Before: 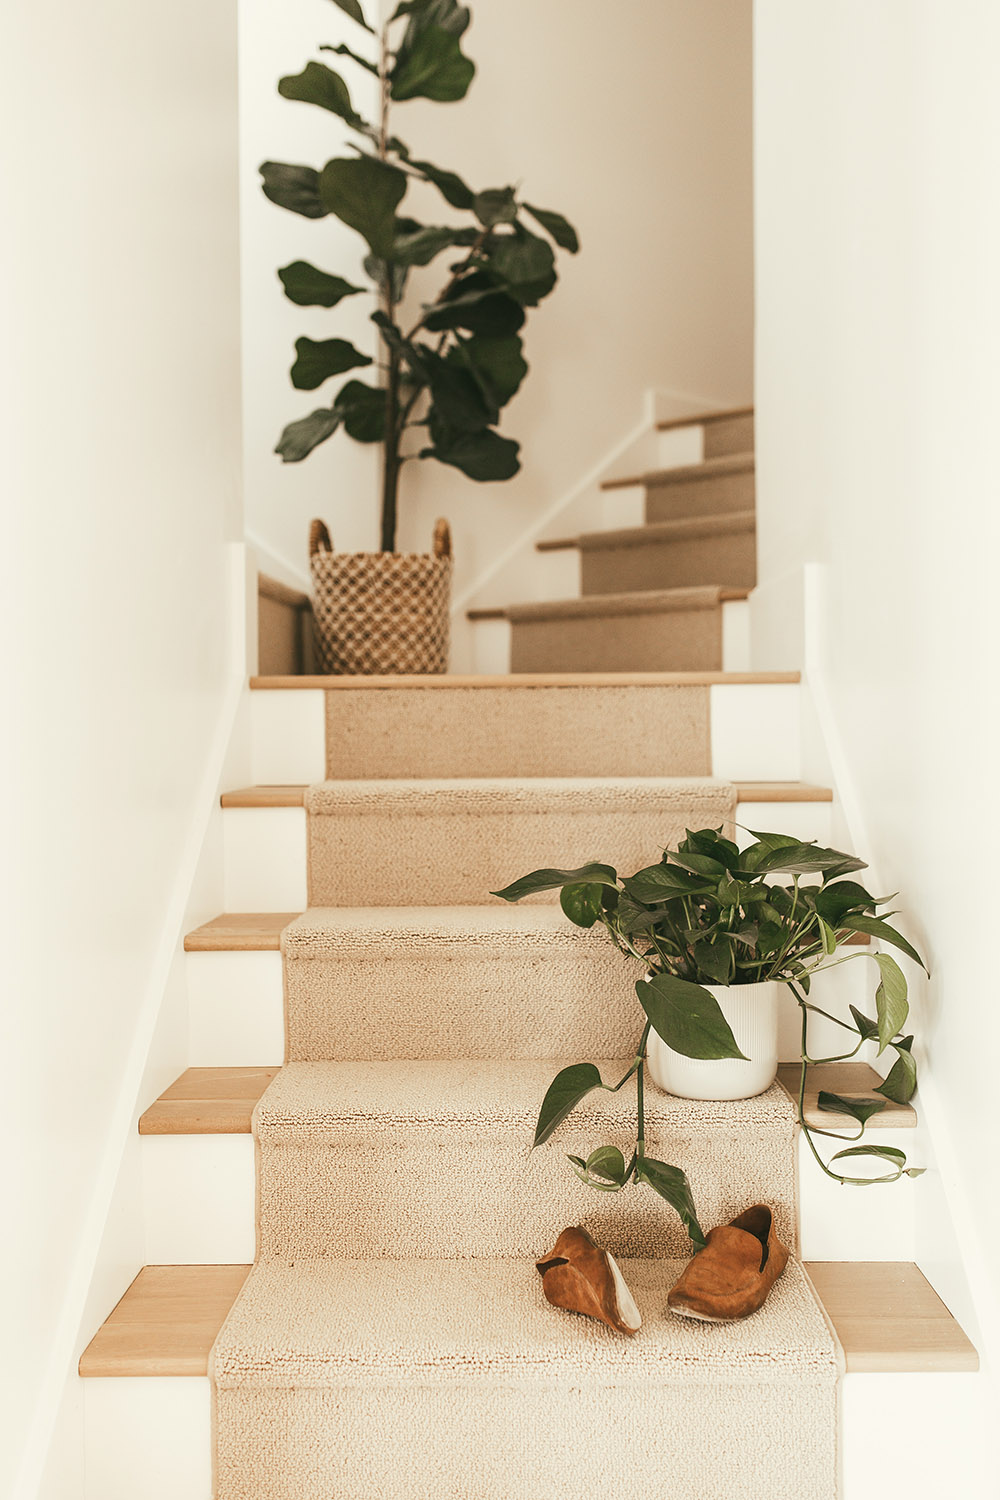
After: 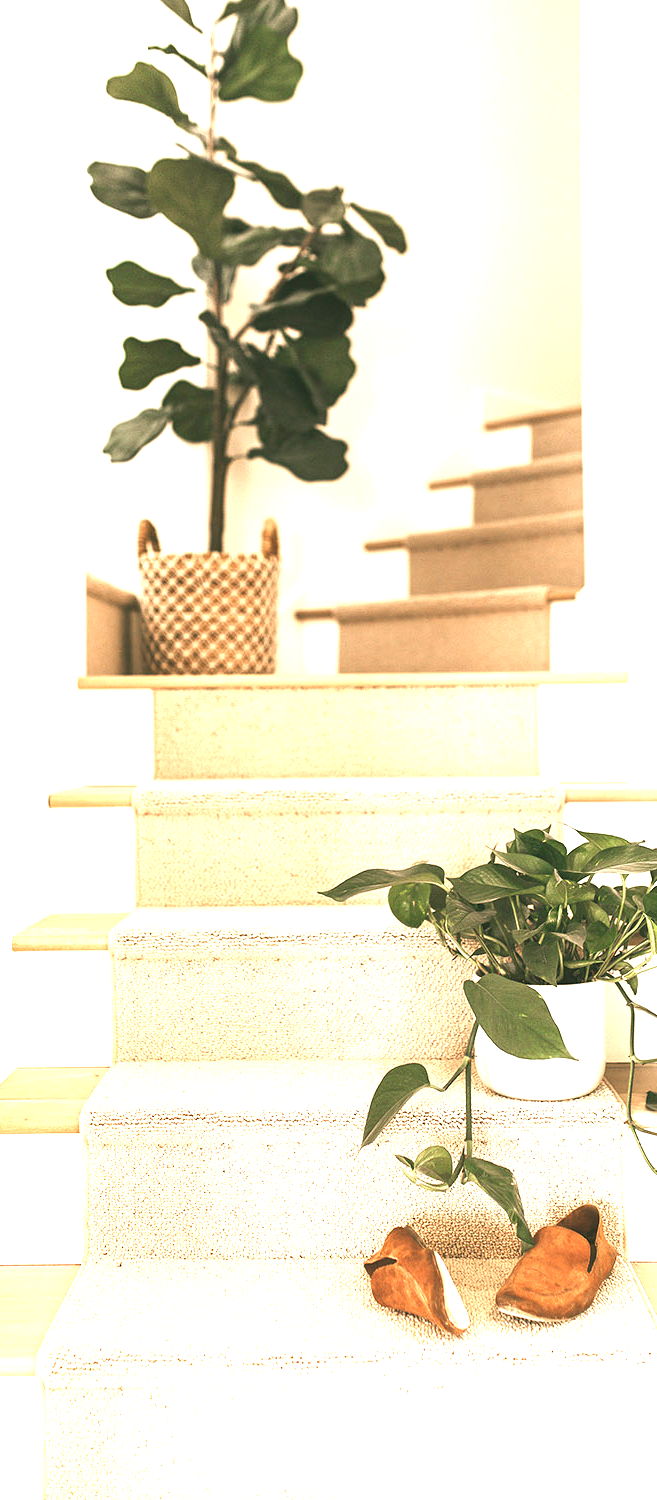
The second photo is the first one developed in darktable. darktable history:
tone equalizer: edges refinement/feathering 500, mask exposure compensation -1.57 EV, preserve details no
crop: left 17.227%, right 16.918%
exposure: exposure 1.487 EV, compensate highlight preservation false
